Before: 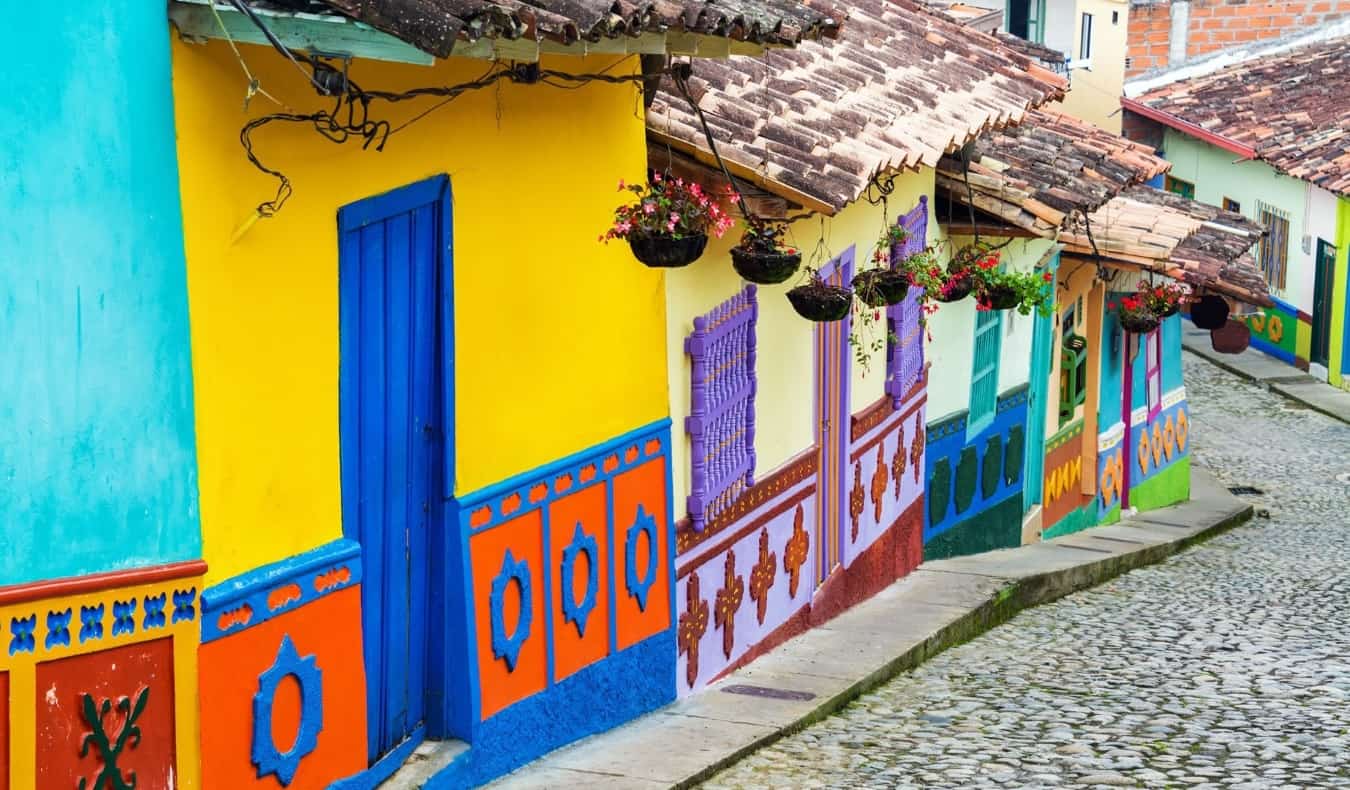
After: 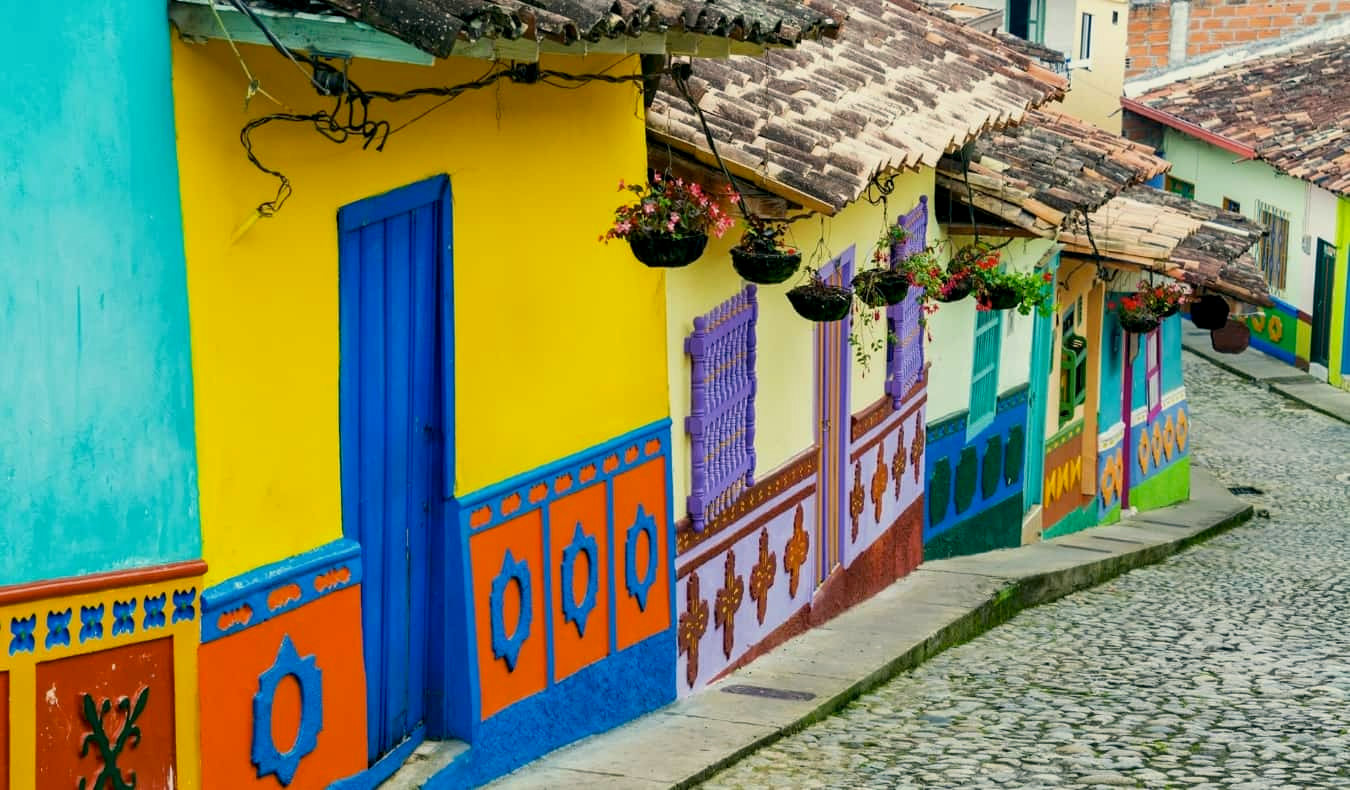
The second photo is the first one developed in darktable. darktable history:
color correction: highlights a* -0.482, highlights b* 9.48, shadows a* -9.48, shadows b* 0.803
exposure: black level correction 0.006, exposure -0.226 EV, compensate highlight preservation false
